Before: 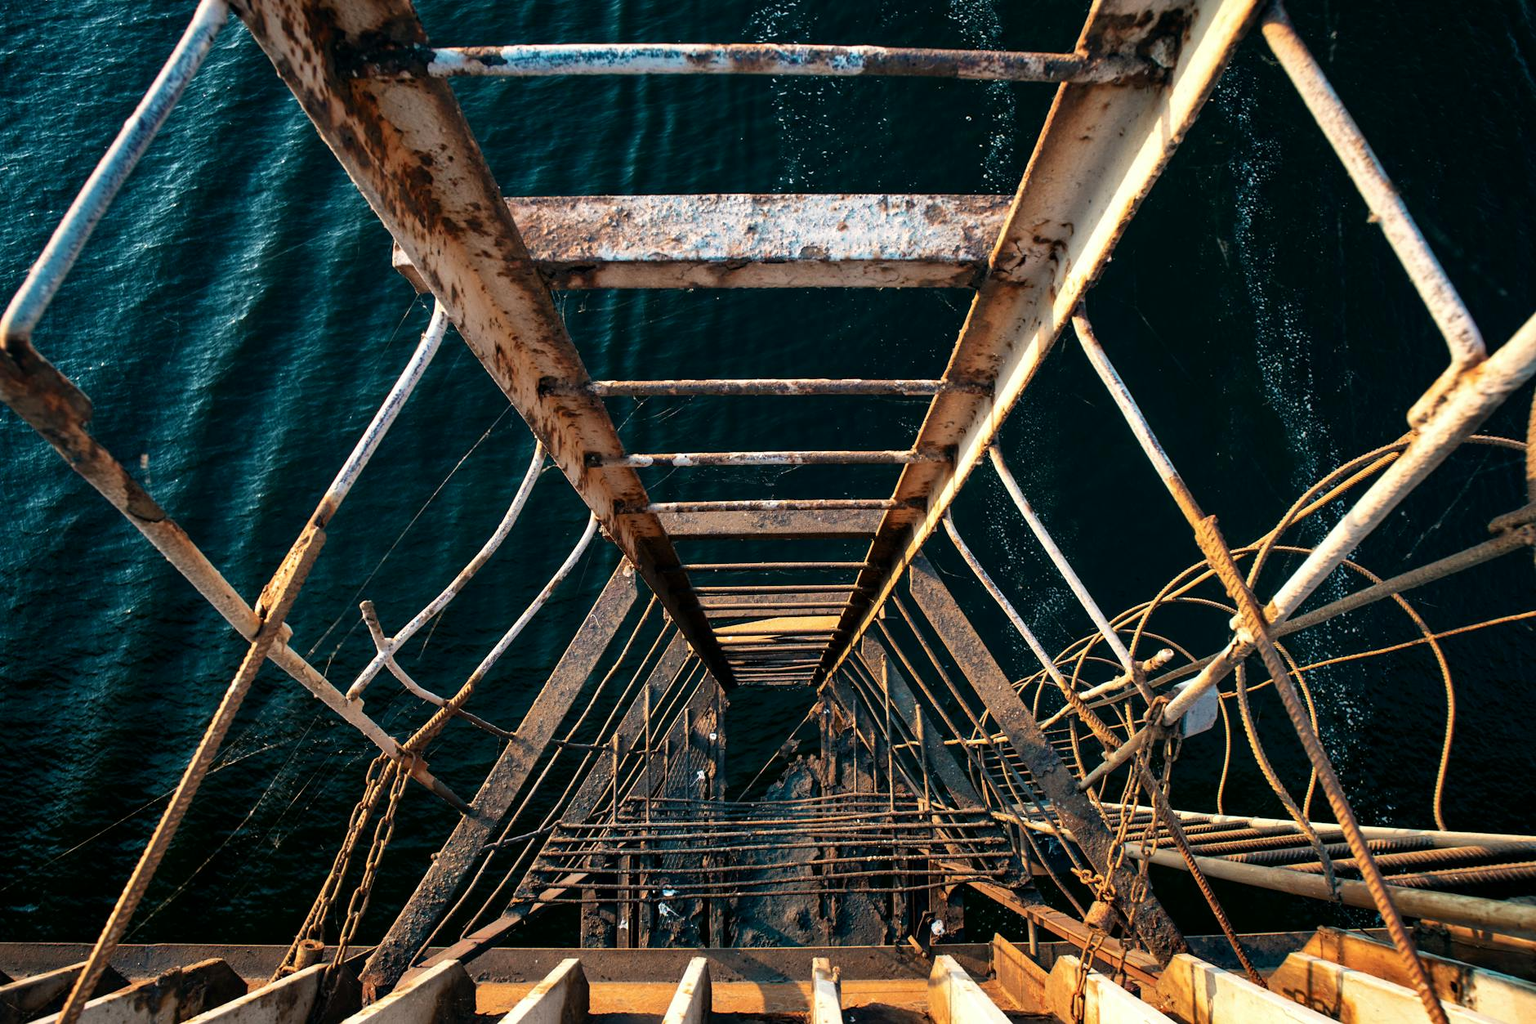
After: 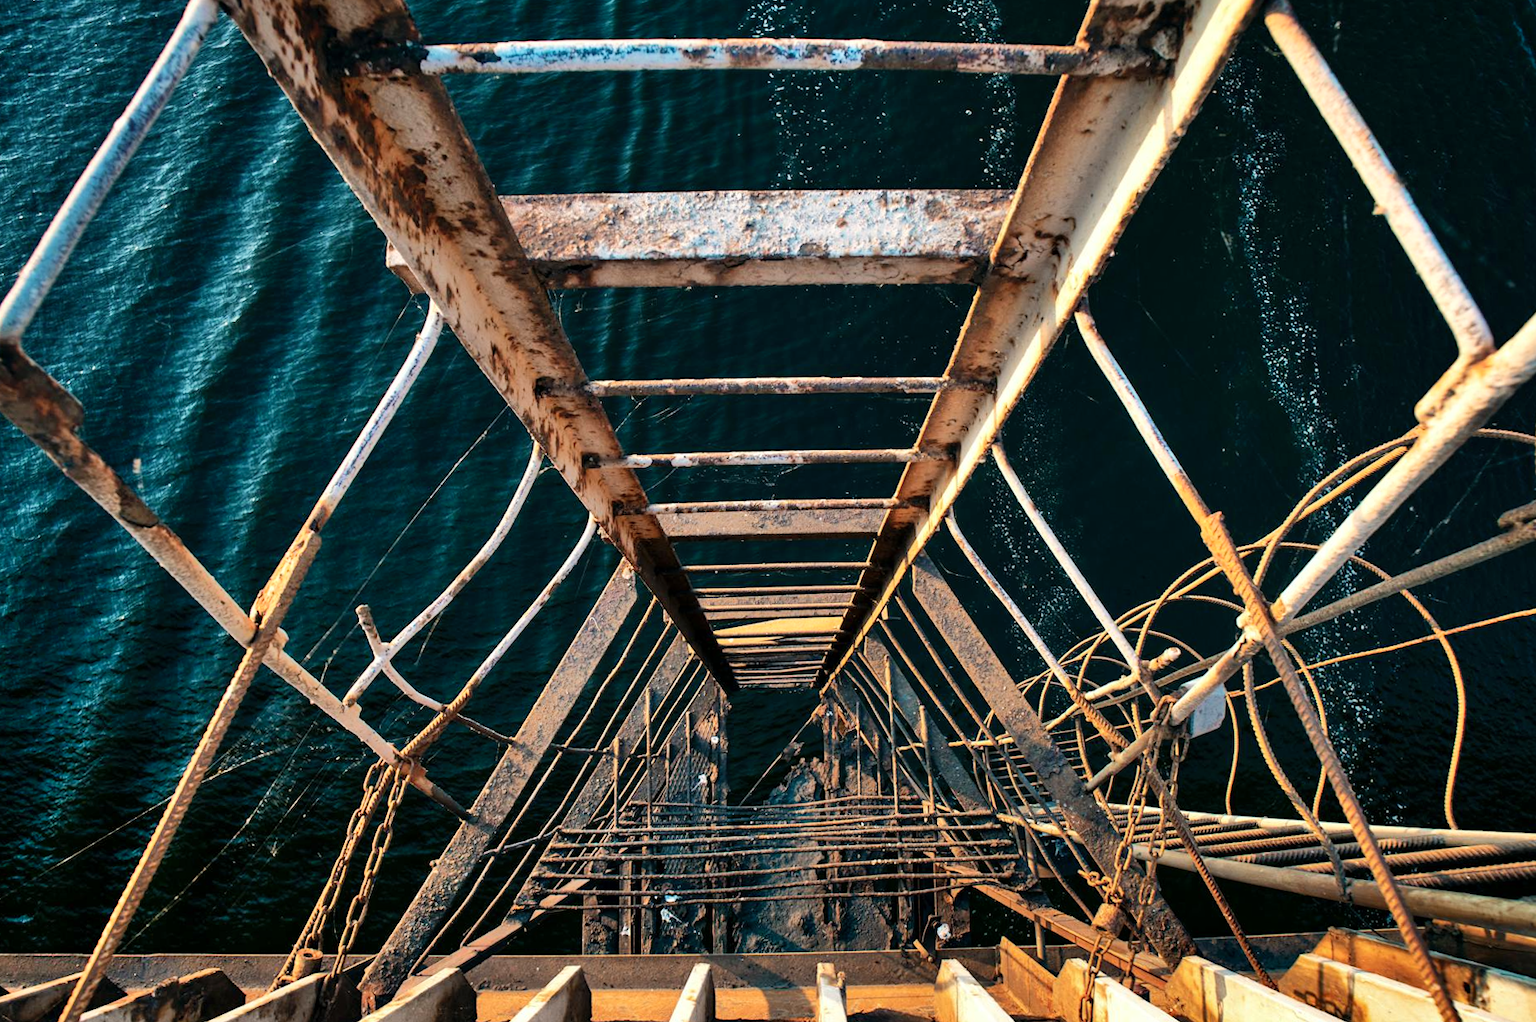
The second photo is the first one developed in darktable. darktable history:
crop: top 0.05%, bottom 0.098%
shadows and highlights: soften with gaussian
rotate and perspective: rotation -0.45°, automatic cropping original format, crop left 0.008, crop right 0.992, crop top 0.012, crop bottom 0.988
